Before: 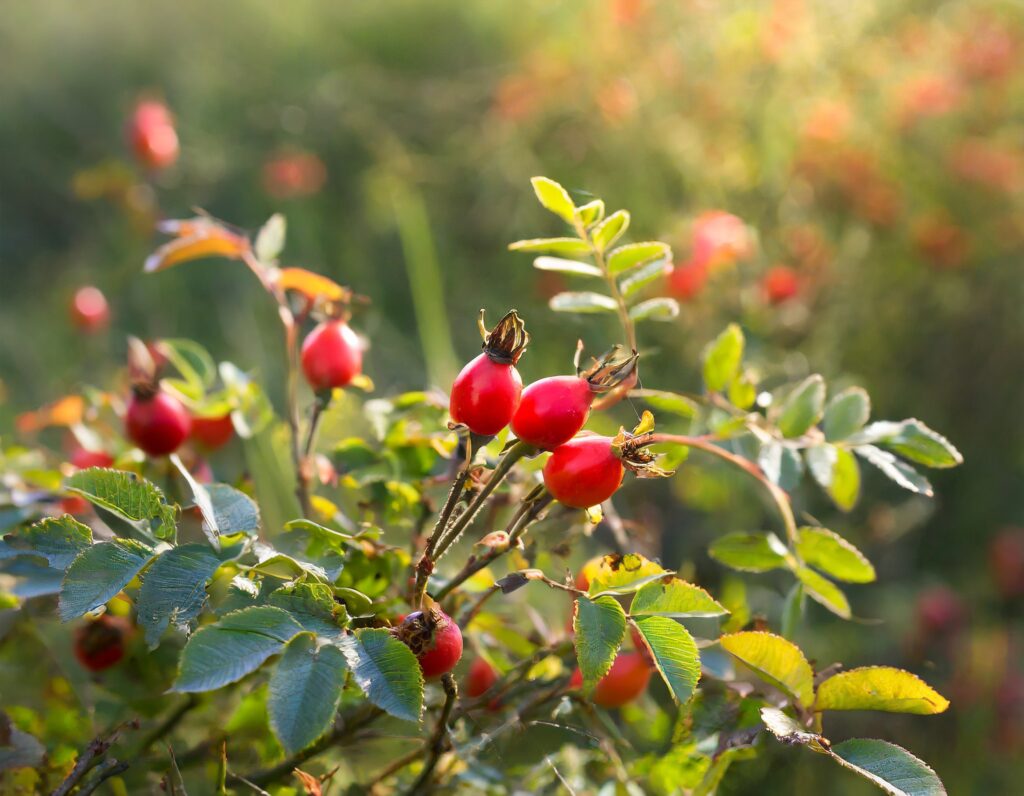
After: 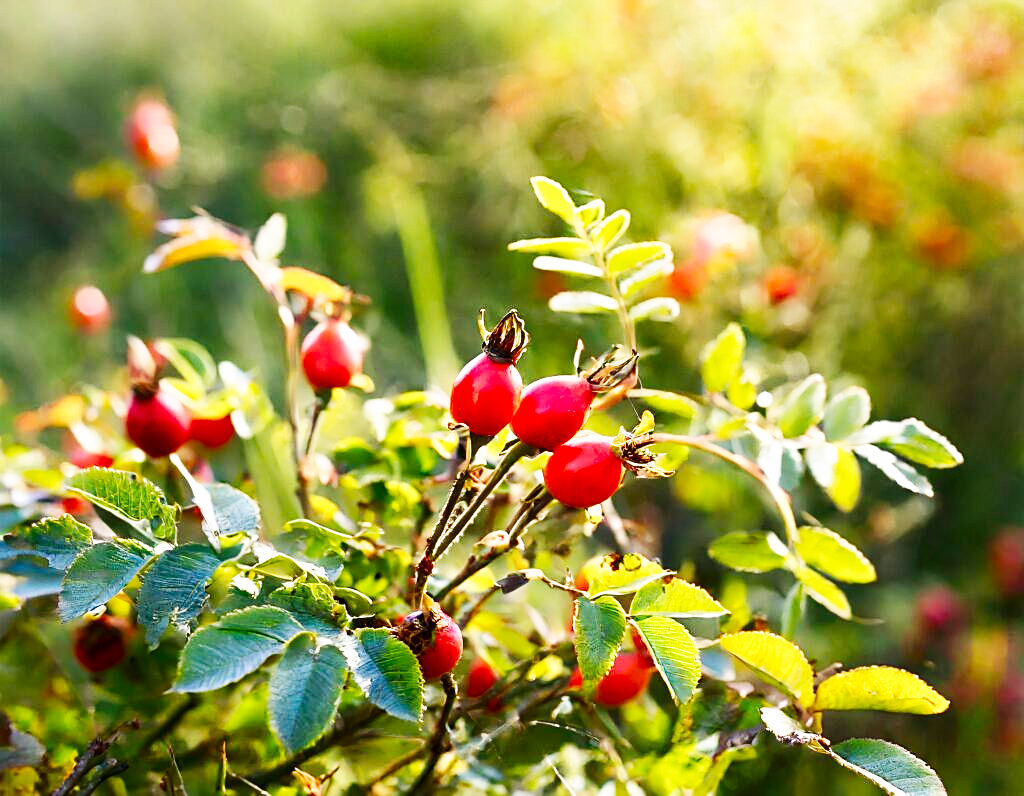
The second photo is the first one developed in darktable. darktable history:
contrast brightness saturation: contrast 0.067, brightness -0.128, saturation 0.055
shadows and highlights: low approximation 0.01, soften with gaussian
sharpen: on, module defaults
base curve: curves: ch0 [(0, 0) (0.007, 0.004) (0.027, 0.03) (0.046, 0.07) (0.207, 0.54) (0.442, 0.872) (0.673, 0.972) (1, 1)], preserve colors none
